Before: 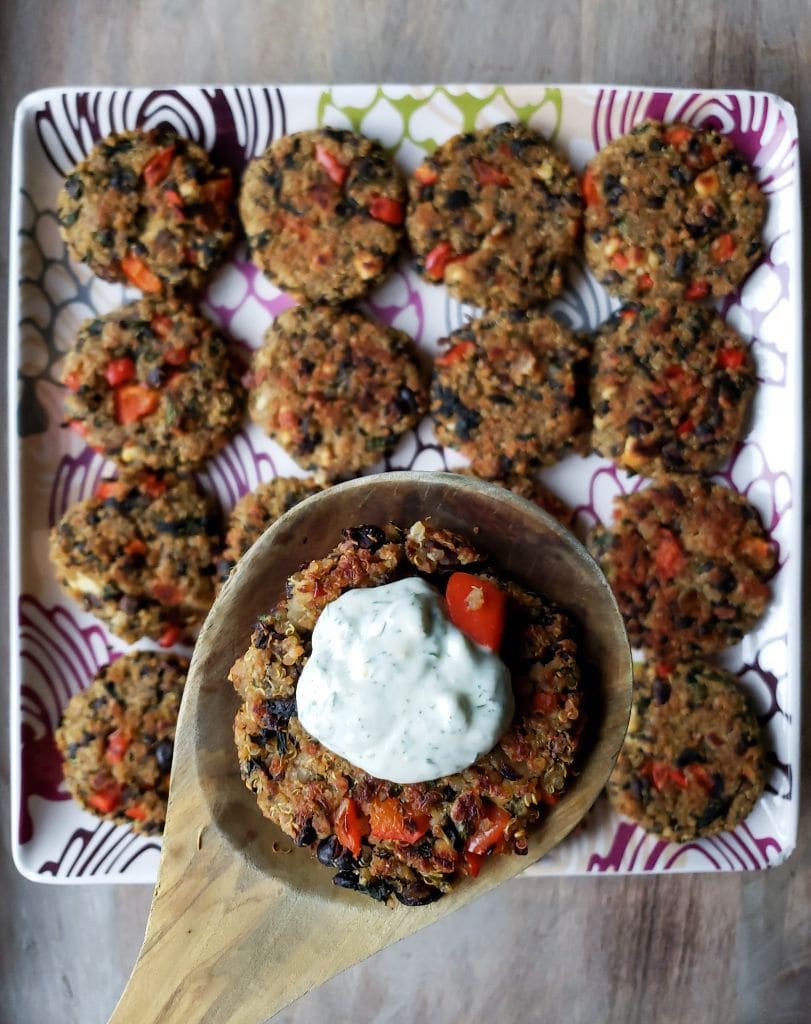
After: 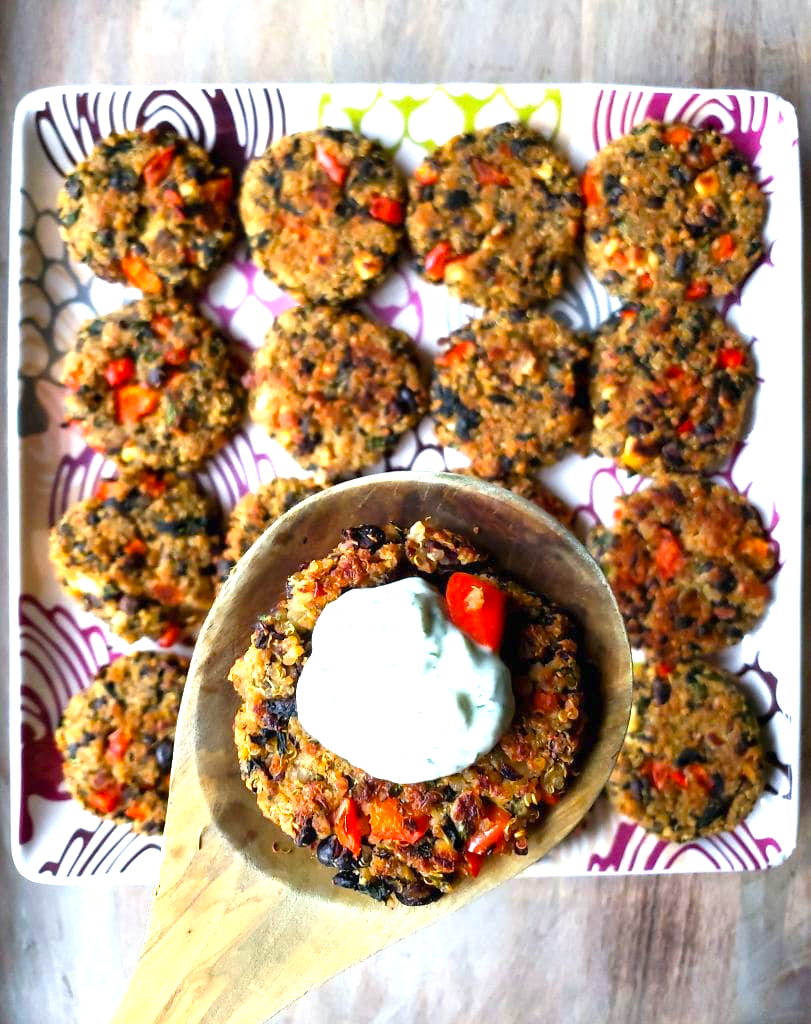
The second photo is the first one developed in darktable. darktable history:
color balance: output saturation 120%
exposure: black level correction 0, exposure 1.2 EV, compensate highlight preservation false
